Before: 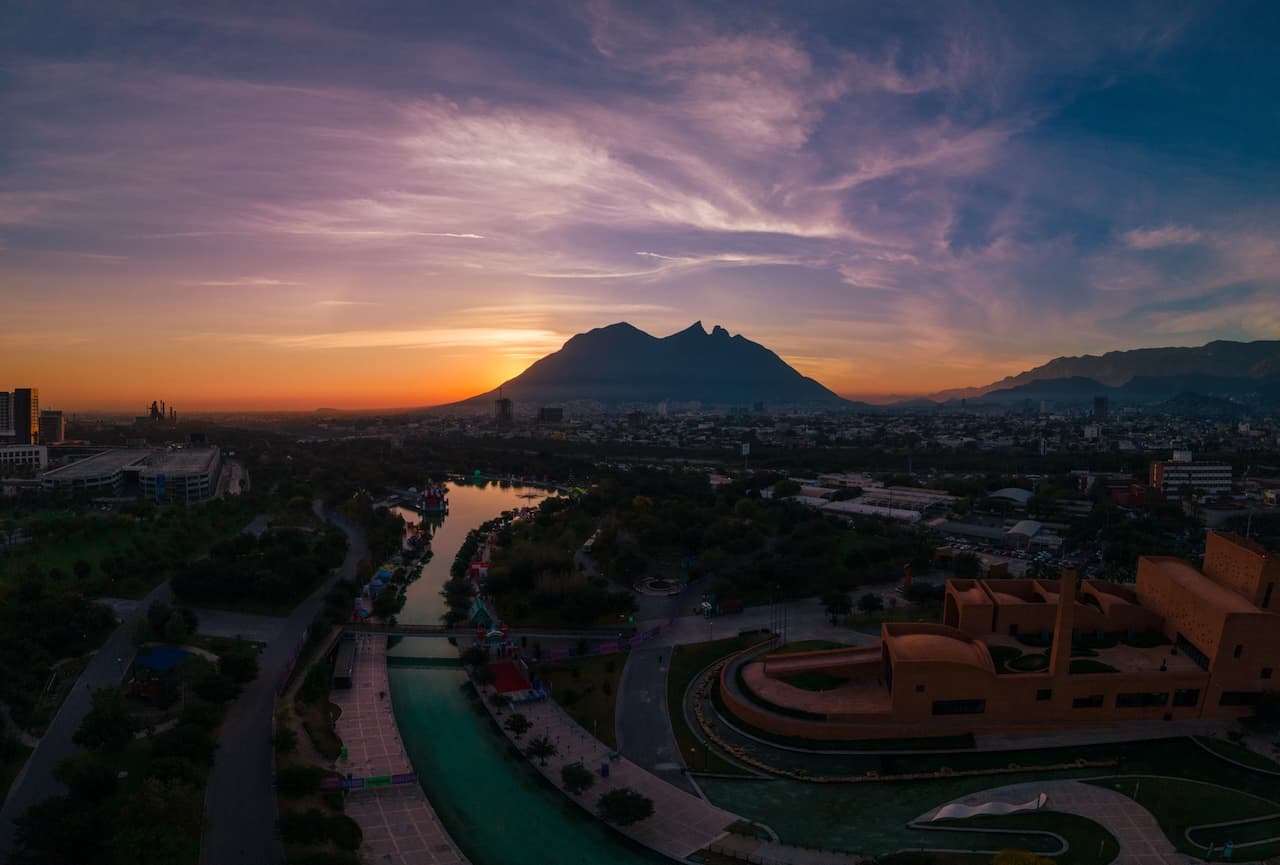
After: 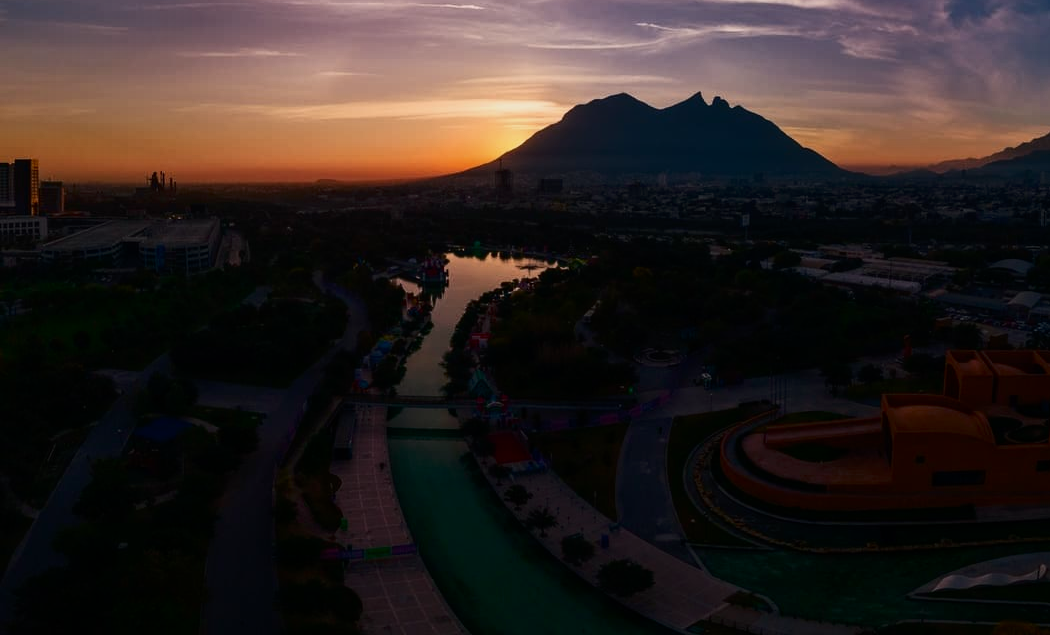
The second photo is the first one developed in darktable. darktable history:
crop: top 26.531%, right 17.959%
exposure: black level correction 0, exposure 1.5 EV, compensate exposure bias true, compensate highlight preservation false
tone equalizer: -8 EV -2 EV, -7 EV -2 EV, -6 EV -2 EV, -5 EV -2 EV, -4 EV -2 EV, -3 EV -2 EV, -2 EV -2 EV, -1 EV -1.63 EV, +0 EV -2 EV
contrast brightness saturation: contrast 0.28
